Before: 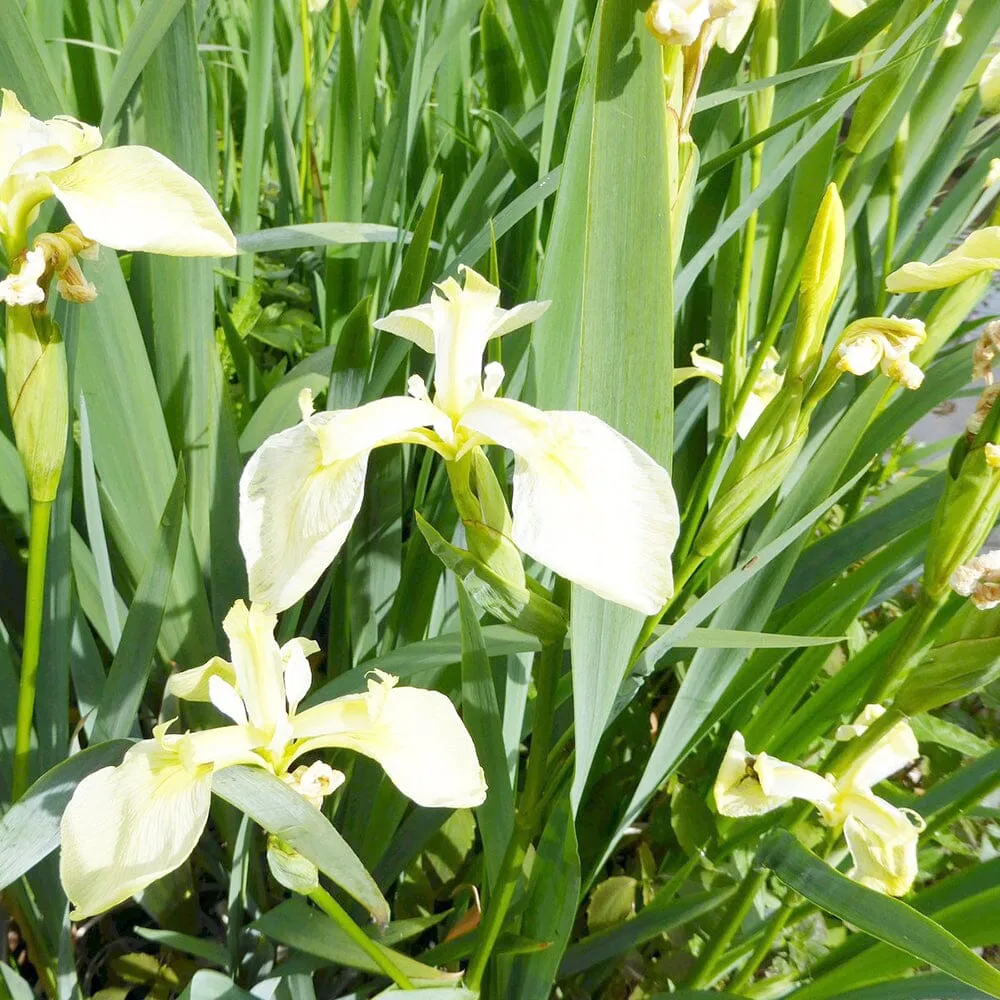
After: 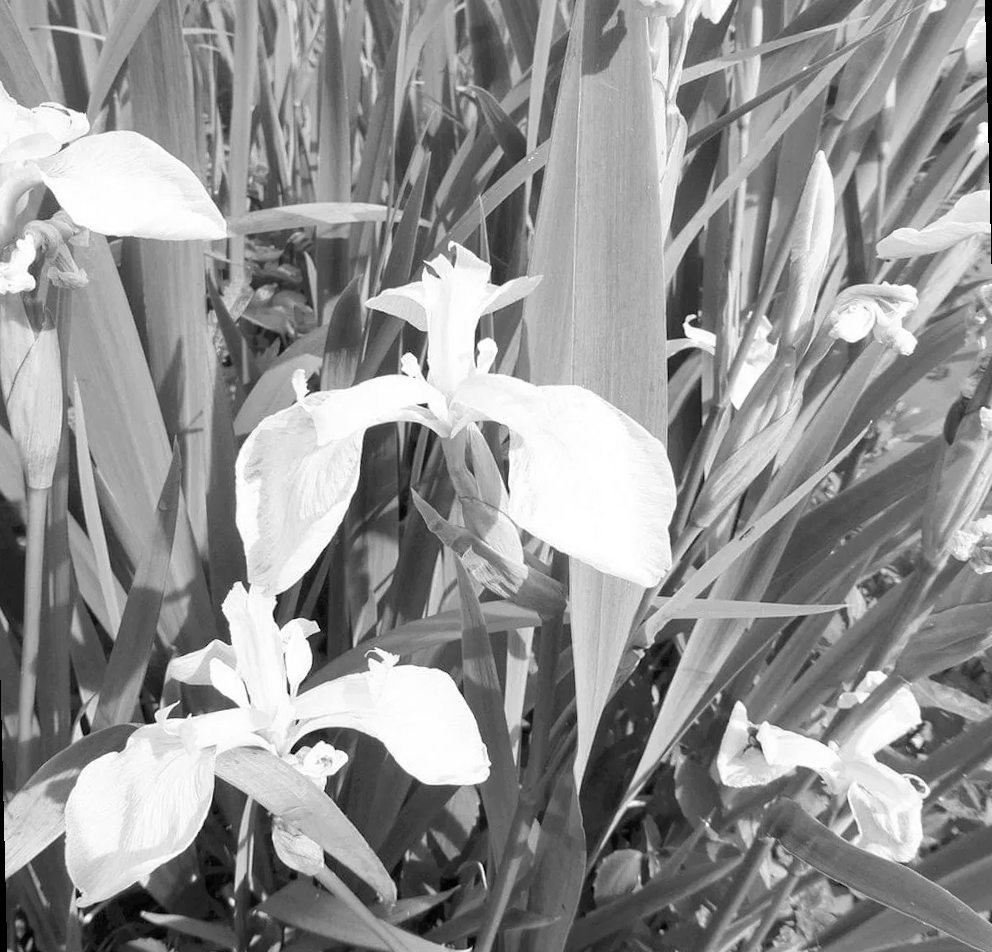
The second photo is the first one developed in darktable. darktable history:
color calibration: illuminant as shot in camera, x 0.363, y 0.385, temperature 4528.04 K
monochrome: a 32, b 64, size 2.3, highlights 1
rotate and perspective: rotation -1.42°, crop left 0.016, crop right 0.984, crop top 0.035, crop bottom 0.965
